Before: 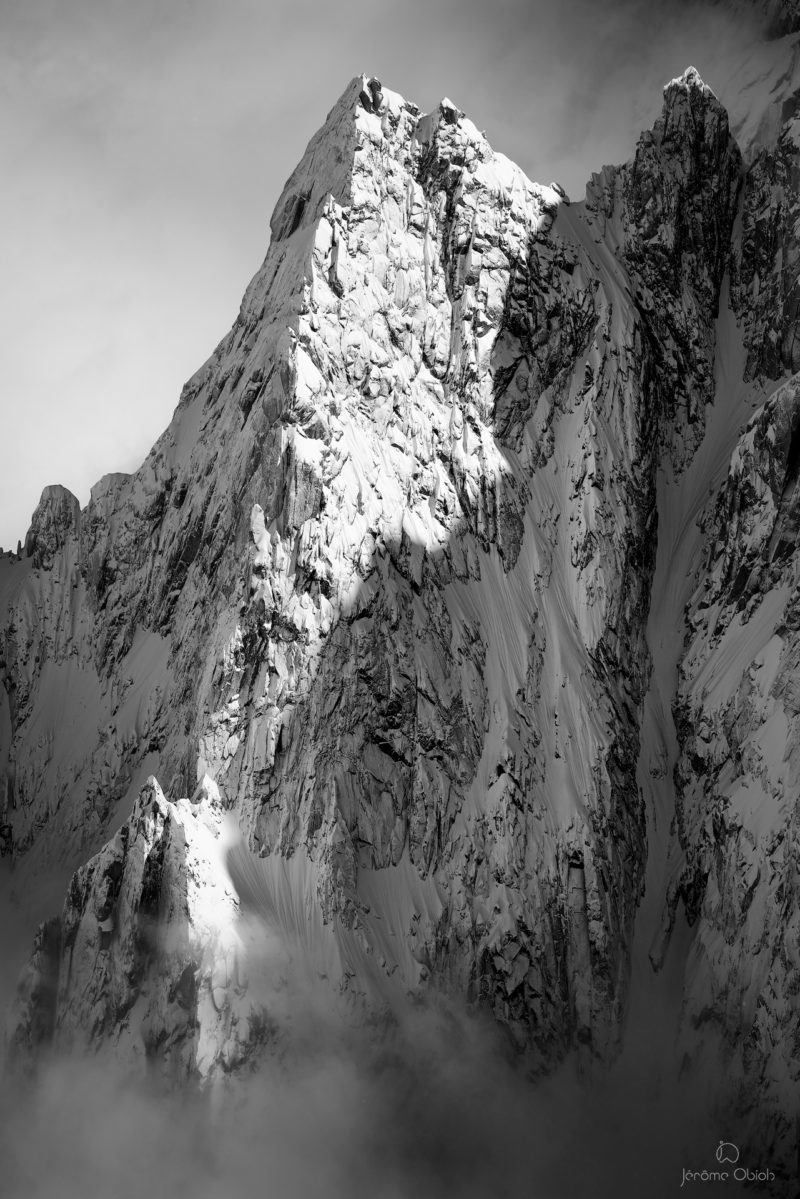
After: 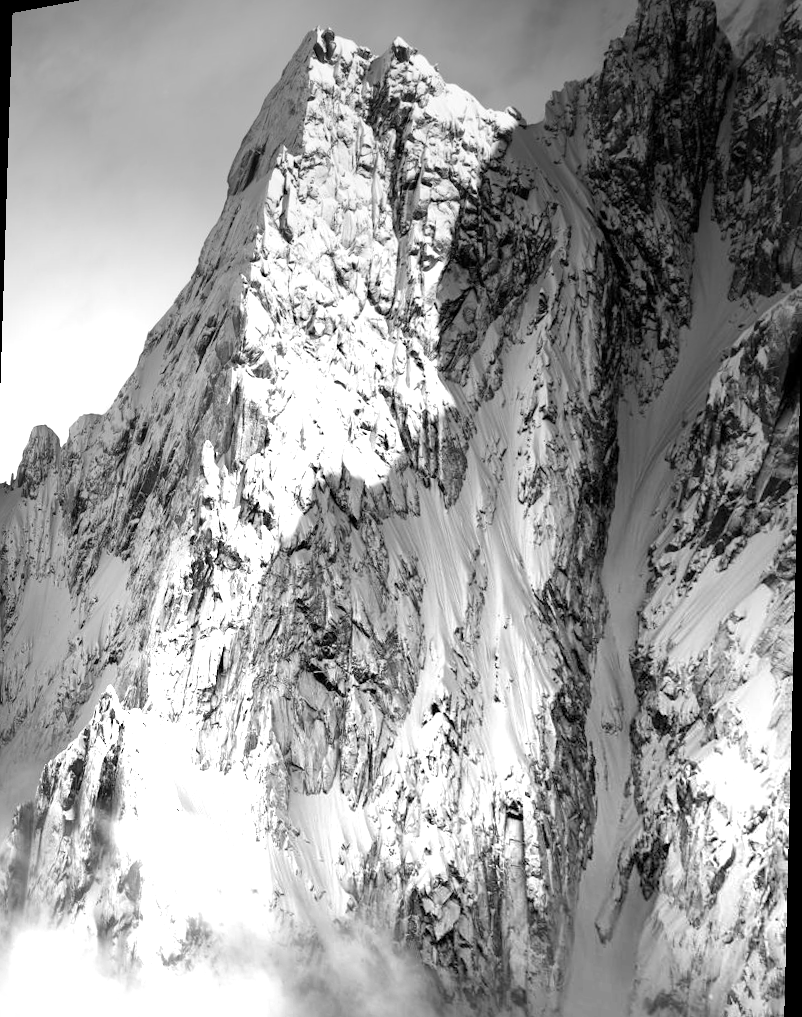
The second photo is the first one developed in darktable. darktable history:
rotate and perspective: rotation 1.69°, lens shift (vertical) -0.023, lens shift (horizontal) -0.291, crop left 0.025, crop right 0.988, crop top 0.092, crop bottom 0.842
graduated density: density -3.9 EV
crop: top 1.049%, right 0.001%
